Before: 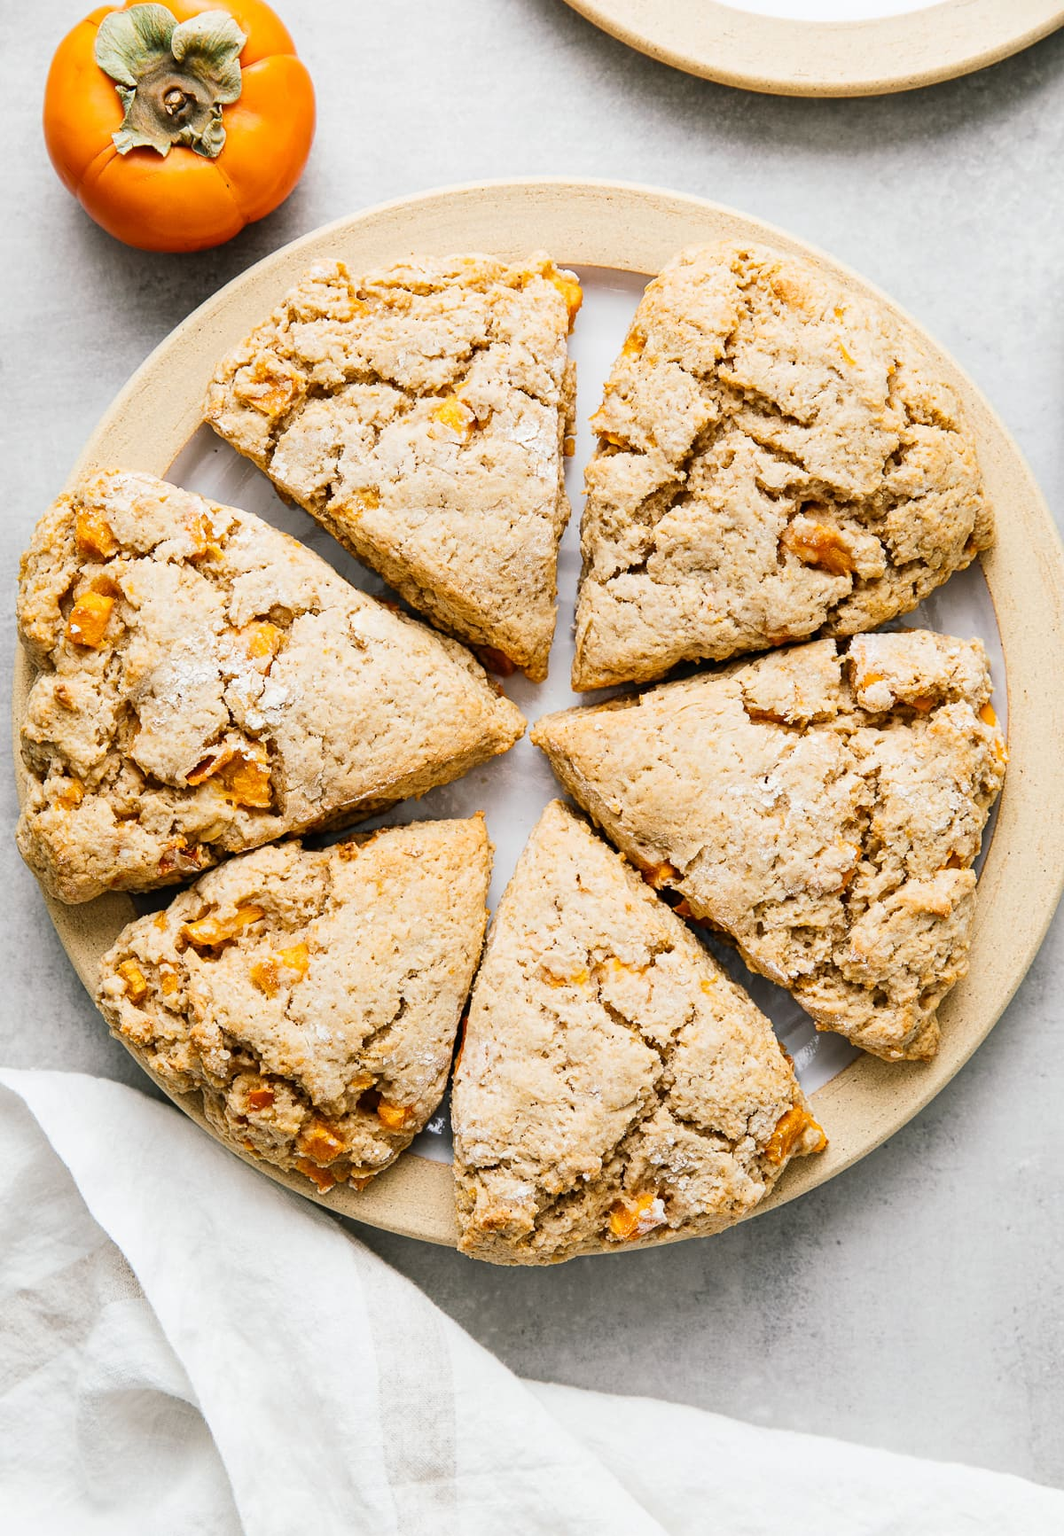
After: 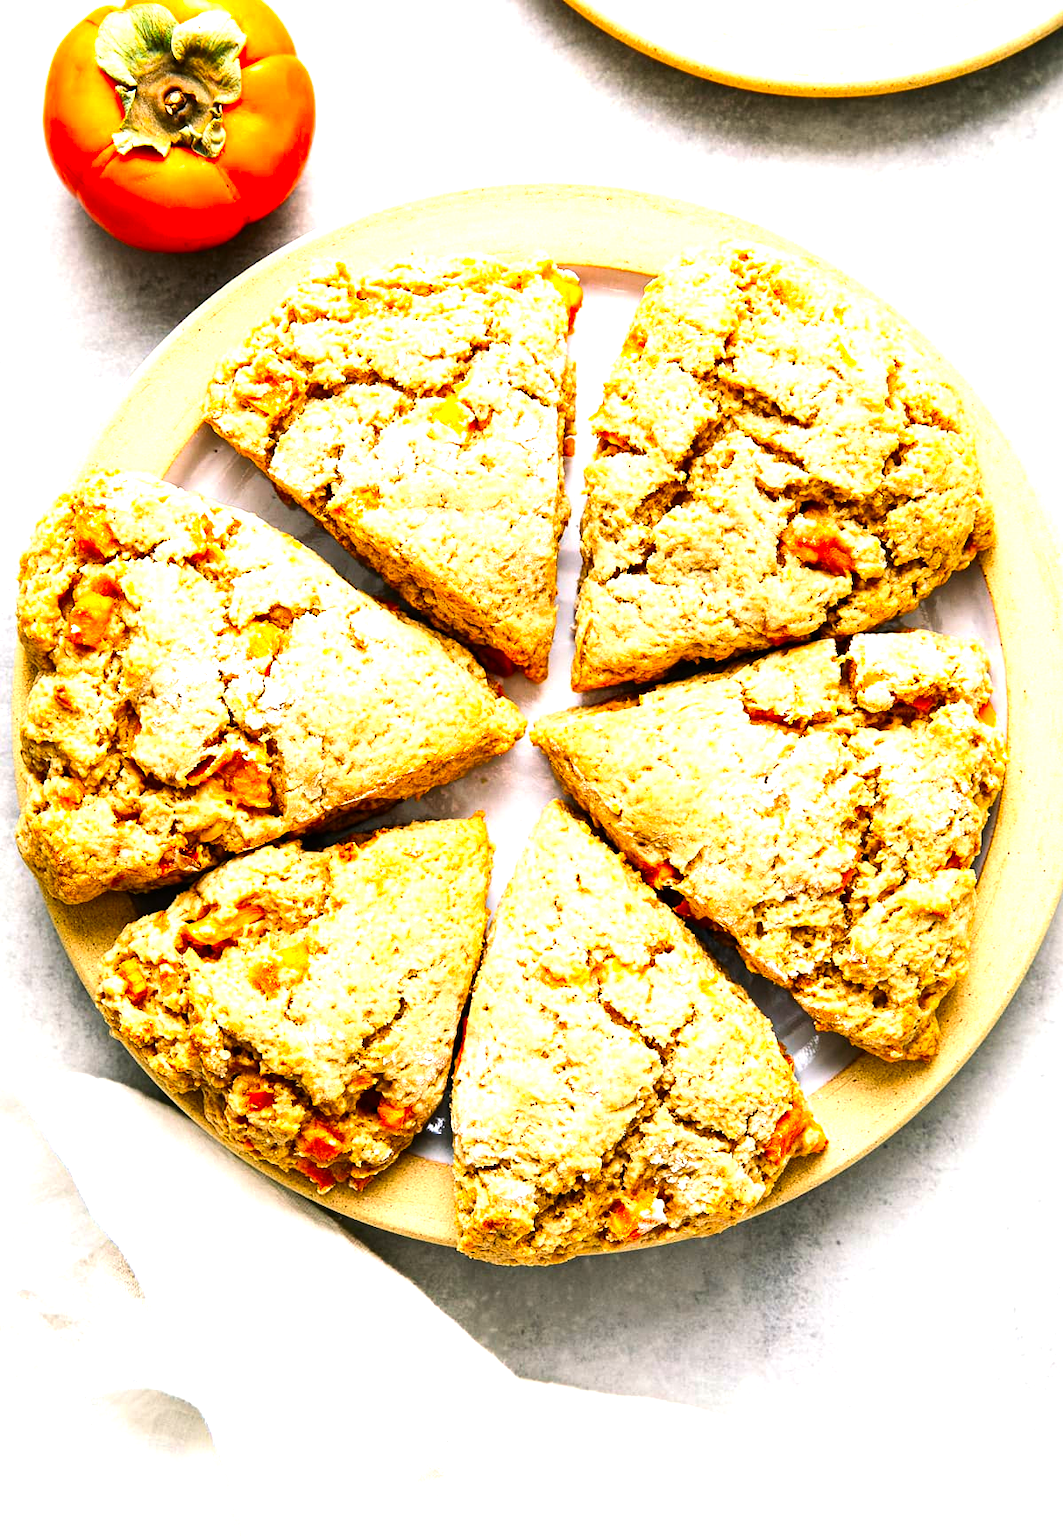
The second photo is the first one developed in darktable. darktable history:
tone equalizer: -8 EV -1.05 EV, -7 EV -0.985 EV, -6 EV -0.846 EV, -5 EV -0.596 EV, -3 EV 0.546 EV, -2 EV 0.873 EV, -1 EV 0.991 EV, +0 EV 1.06 EV, edges refinement/feathering 500, mask exposure compensation -1.57 EV, preserve details guided filter
color correction: highlights b* 0.03, saturation 1.84
